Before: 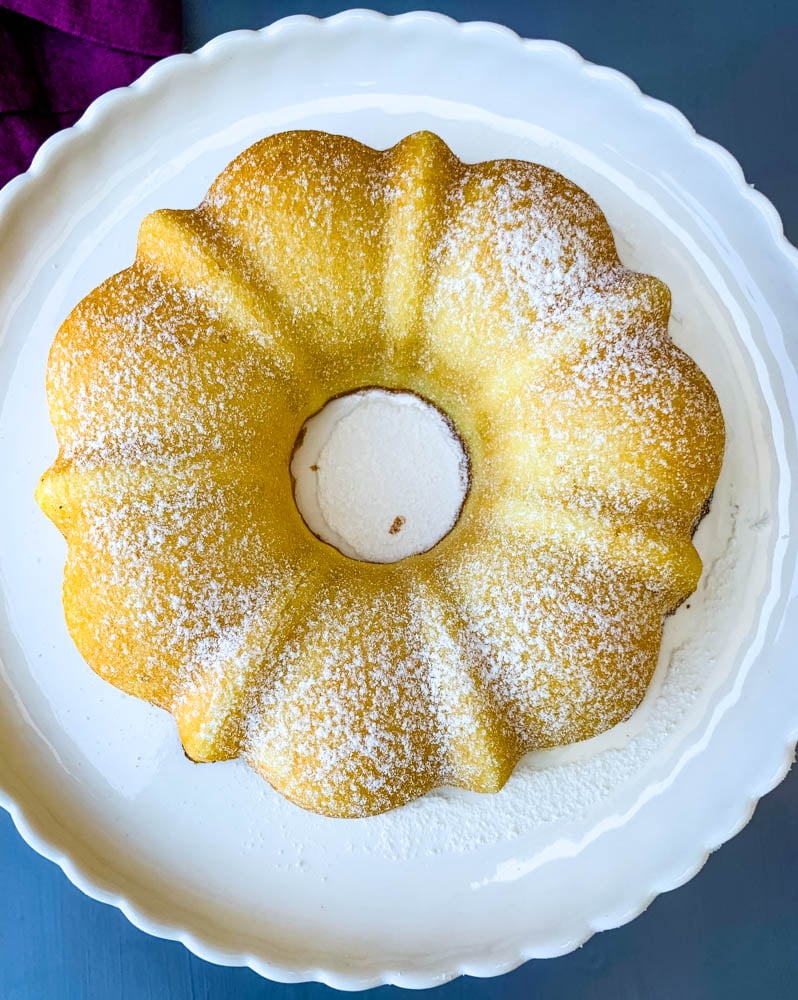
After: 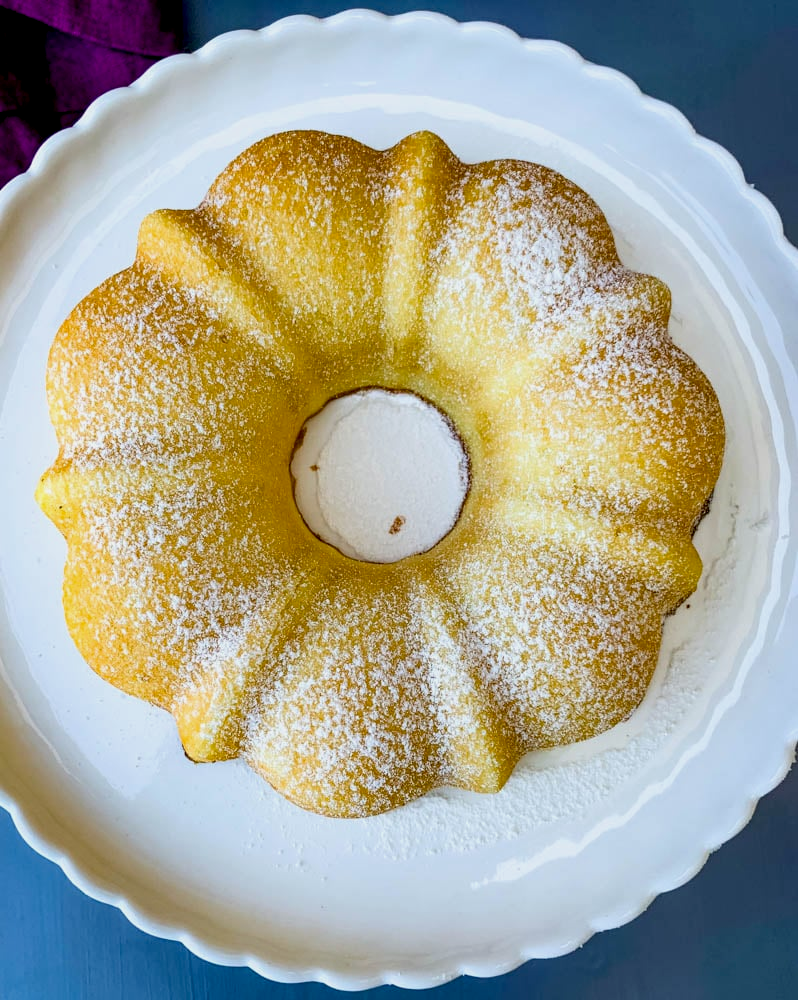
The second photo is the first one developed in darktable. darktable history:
exposure: black level correction 0.009, exposure -0.165 EV, compensate exposure bias true, compensate highlight preservation false
